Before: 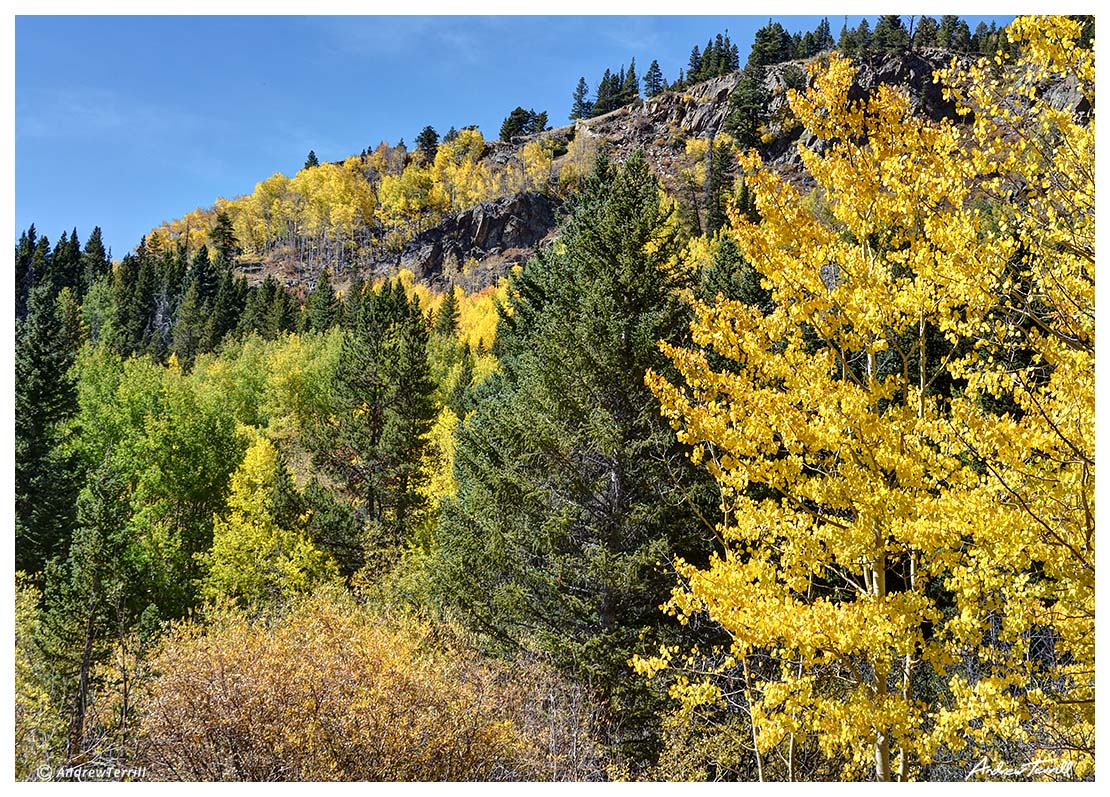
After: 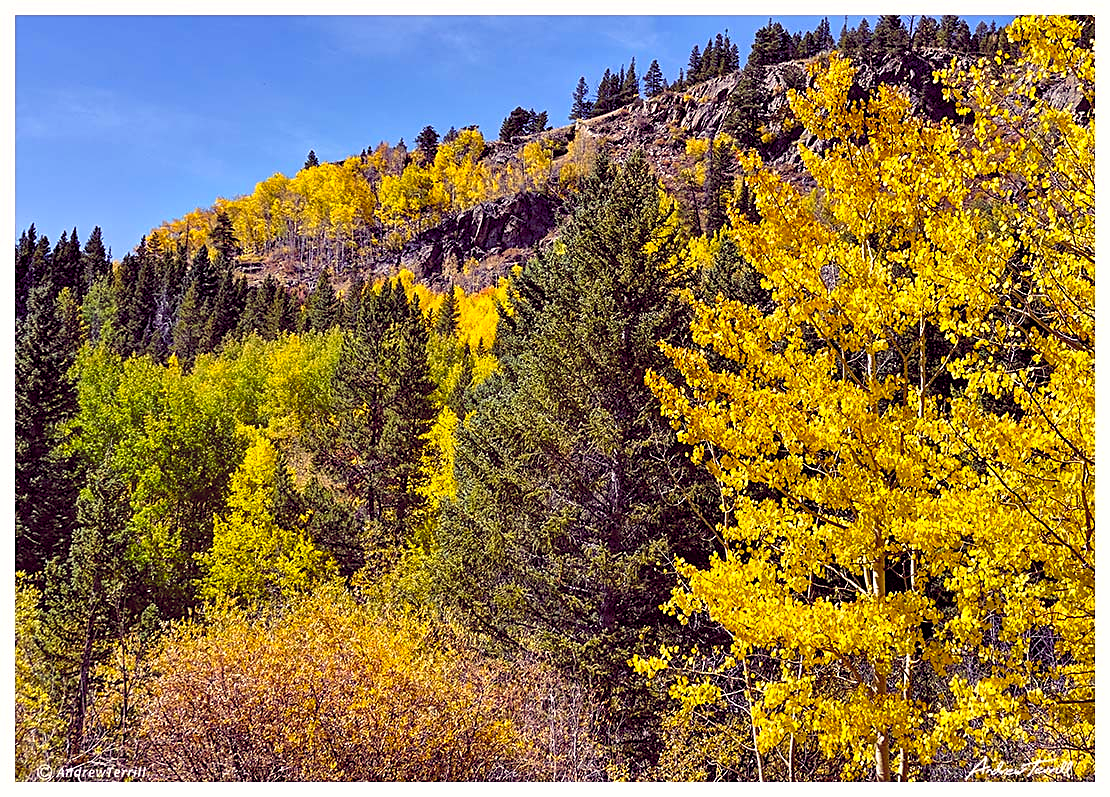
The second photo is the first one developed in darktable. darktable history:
color balance rgb: shadows lift › chroma 6.43%, shadows lift › hue 305.74°, highlights gain › chroma 2.43%, highlights gain › hue 35.74°, global offset › chroma 0.28%, global offset › hue 320.29°, linear chroma grading › global chroma 5.5%, perceptual saturation grading › global saturation 30%, contrast 5.15%
sharpen: on, module defaults
